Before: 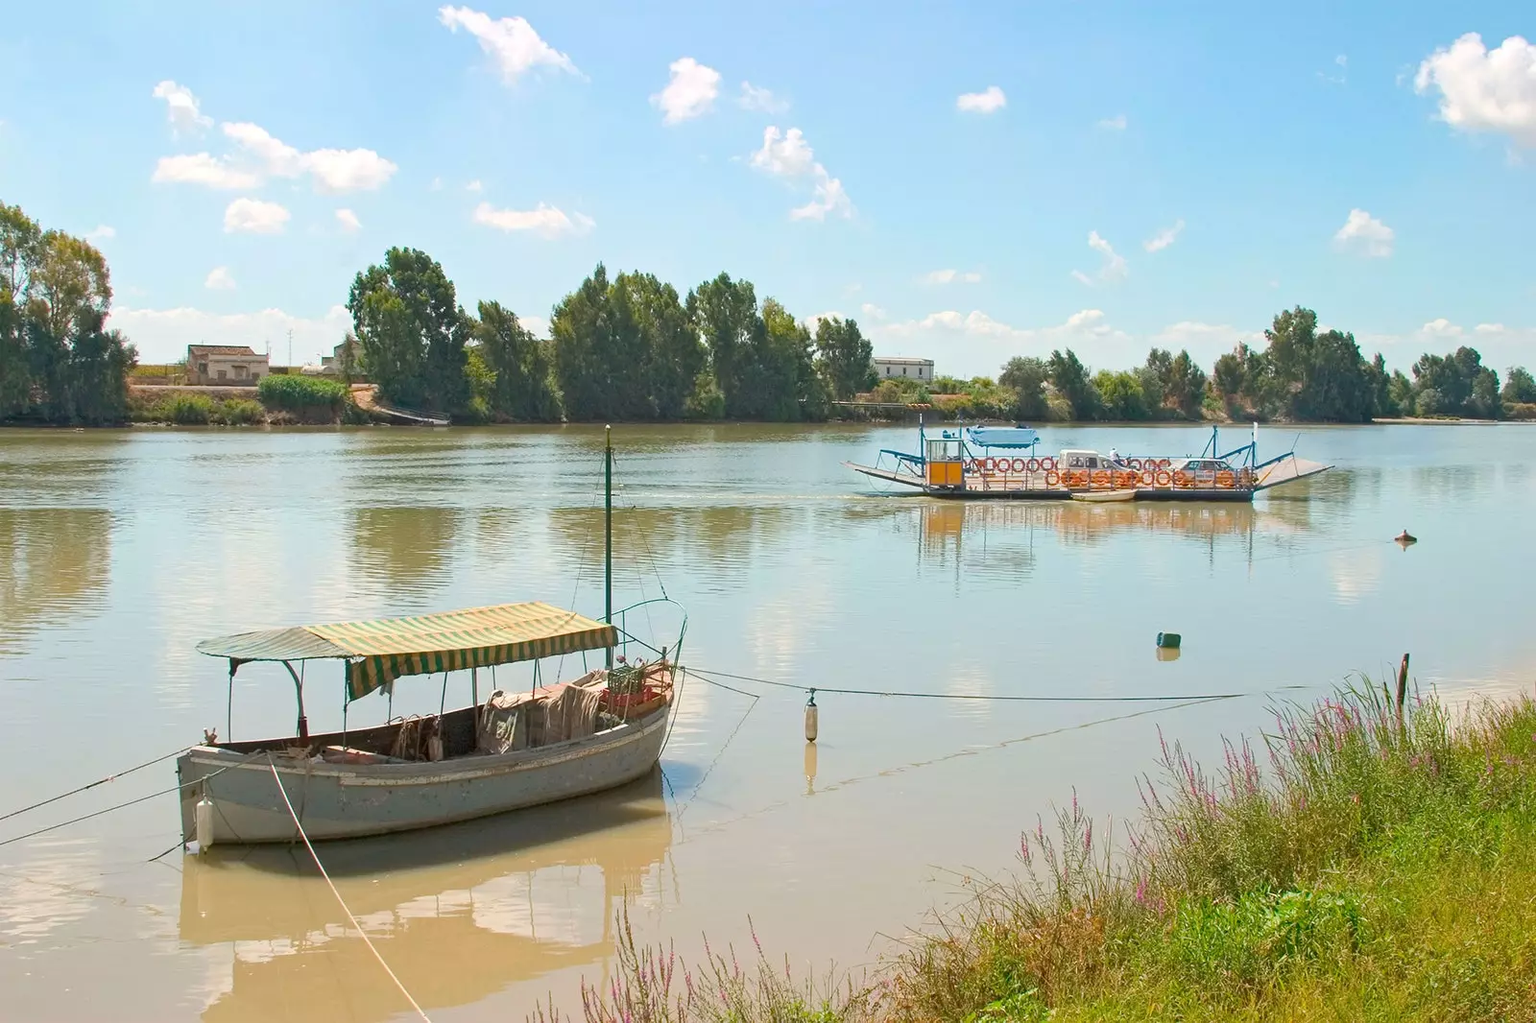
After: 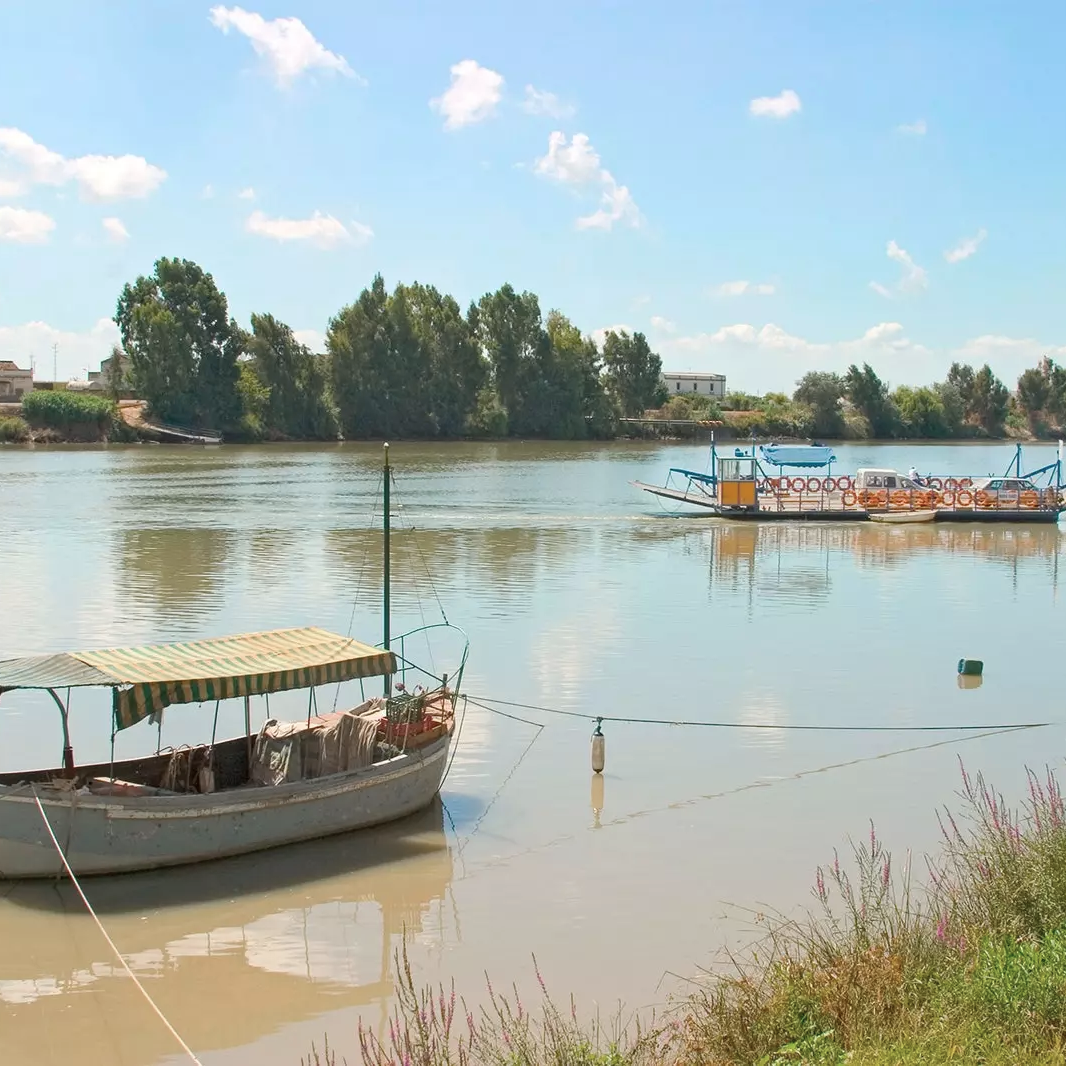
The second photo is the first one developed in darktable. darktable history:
color zones: curves: ch0 [(0, 0.5) (0.143, 0.5) (0.286, 0.5) (0.429, 0.504) (0.571, 0.5) (0.714, 0.509) (0.857, 0.5) (1, 0.5)]; ch1 [(0, 0.425) (0.143, 0.425) (0.286, 0.375) (0.429, 0.405) (0.571, 0.5) (0.714, 0.47) (0.857, 0.425) (1, 0.435)]; ch2 [(0, 0.5) (0.143, 0.5) (0.286, 0.5) (0.429, 0.517) (0.571, 0.5) (0.714, 0.51) (0.857, 0.5) (1, 0.5)]
crop and rotate: left 15.455%, right 17.897%
